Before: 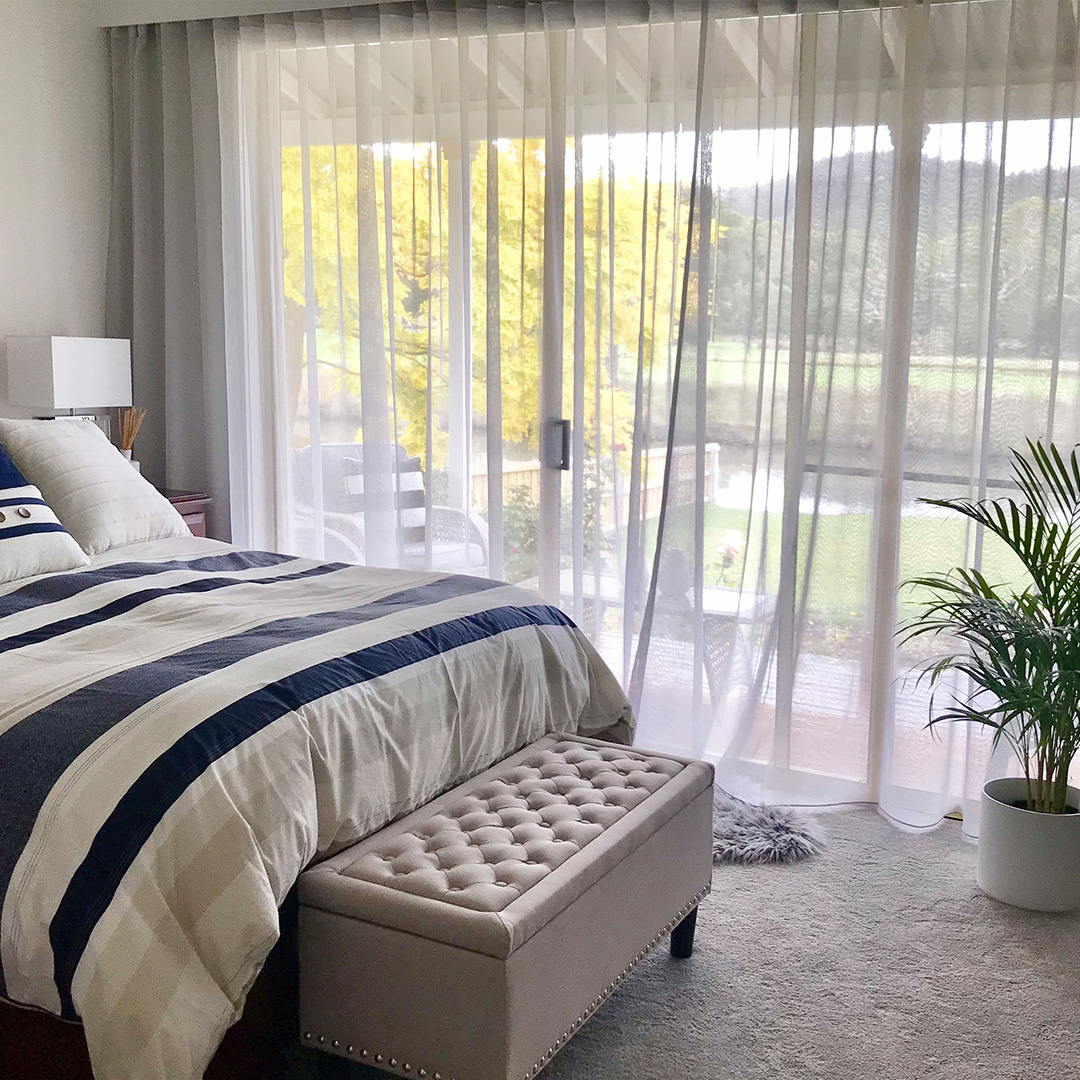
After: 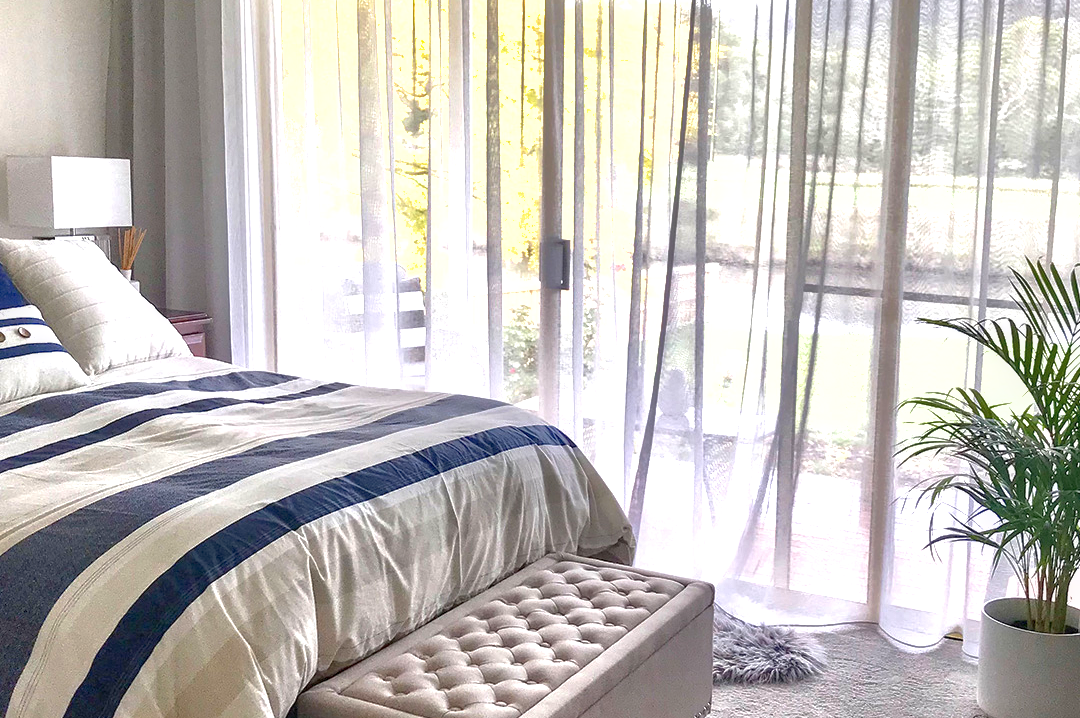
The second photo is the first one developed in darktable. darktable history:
local contrast: detail 130%
exposure: black level correction 0, exposure 0.7 EV, compensate exposure bias true, compensate highlight preservation false
shadows and highlights: on, module defaults
crop: top 16.727%, bottom 16.727%
